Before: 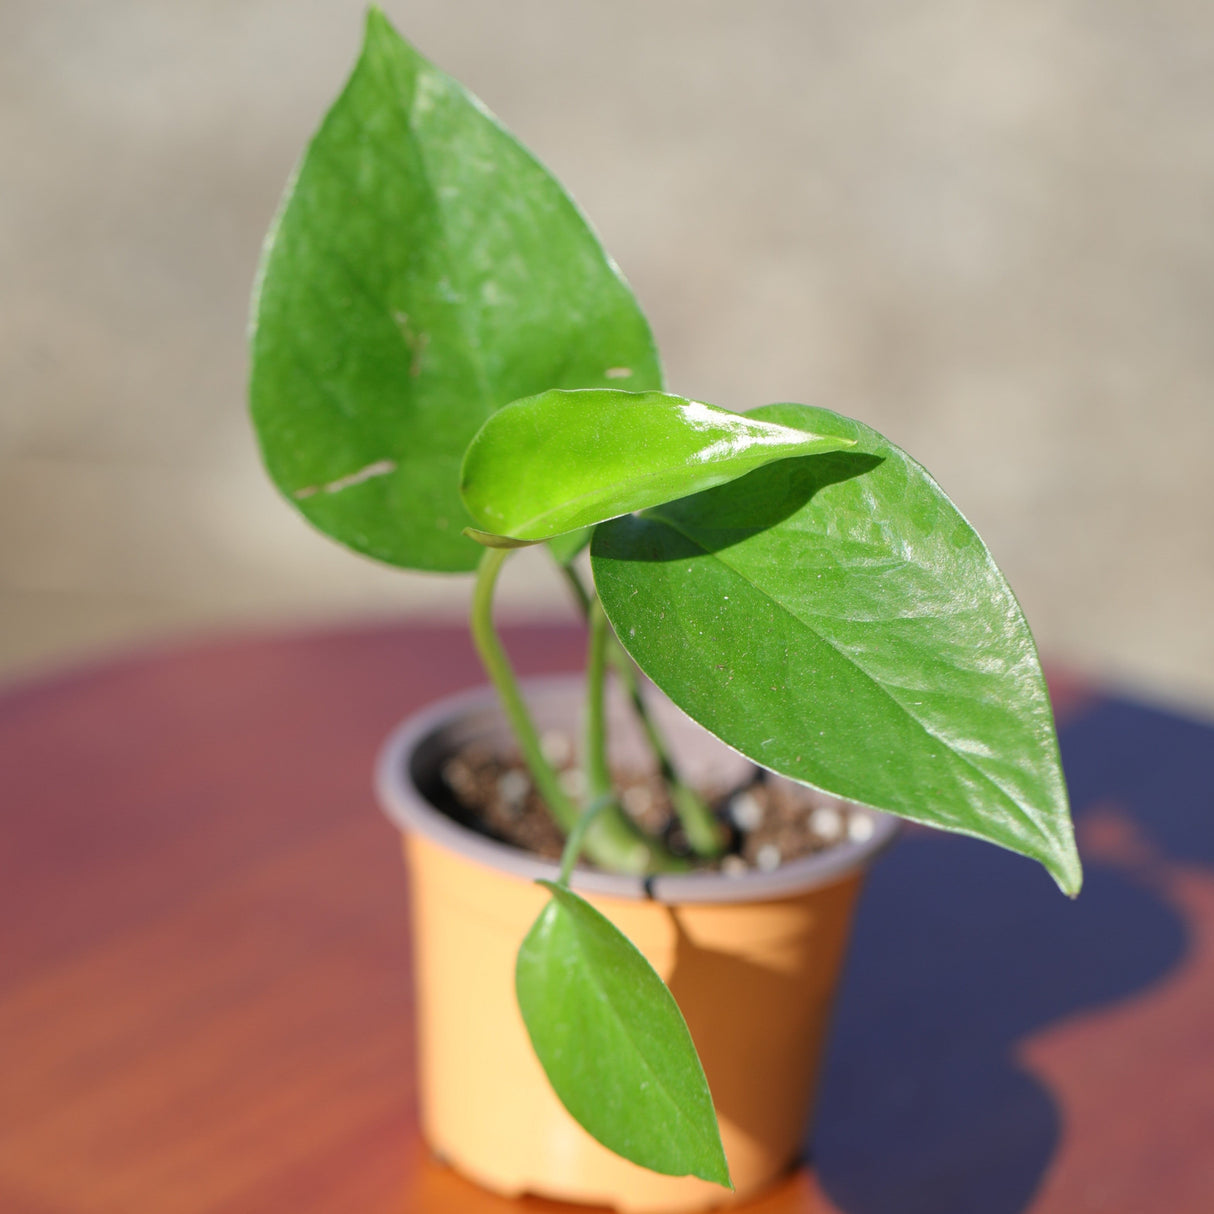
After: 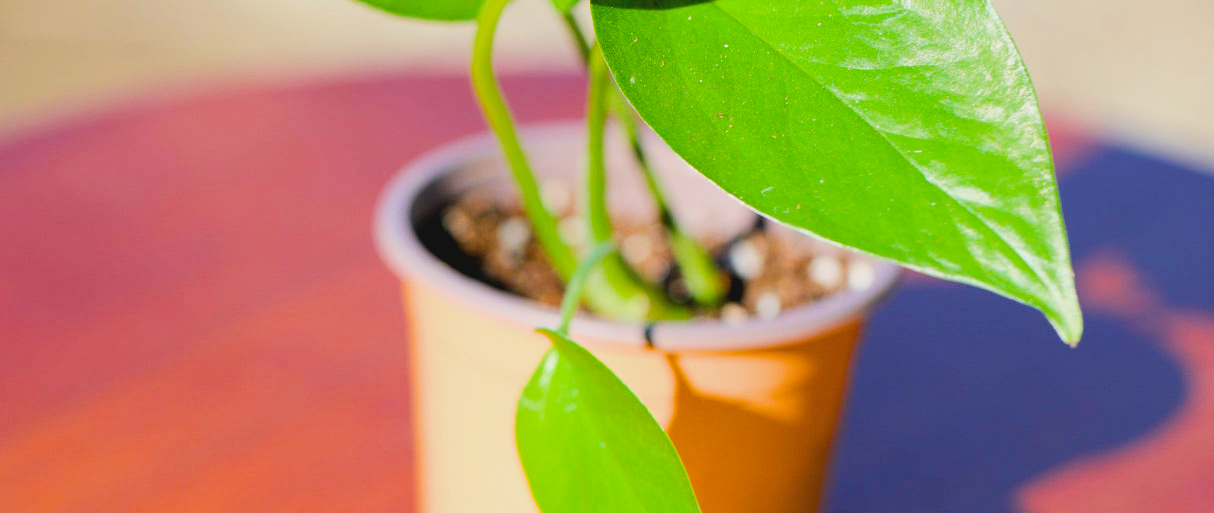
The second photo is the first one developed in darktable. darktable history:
color balance rgb: global offset › luminance -0.876%, perceptual saturation grading › global saturation 31.065%, perceptual brilliance grading › global brilliance 29.987%, perceptual brilliance grading › highlights 12.202%, perceptual brilliance grading › mid-tones 23.48%, global vibrance 20%
filmic rgb: black relative exposure -7.65 EV, white relative exposure 4.56 EV, hardness 3.61
crop: top 45.545%, bottom 12.148%
contrast brightness saturation: contrast -0.105
